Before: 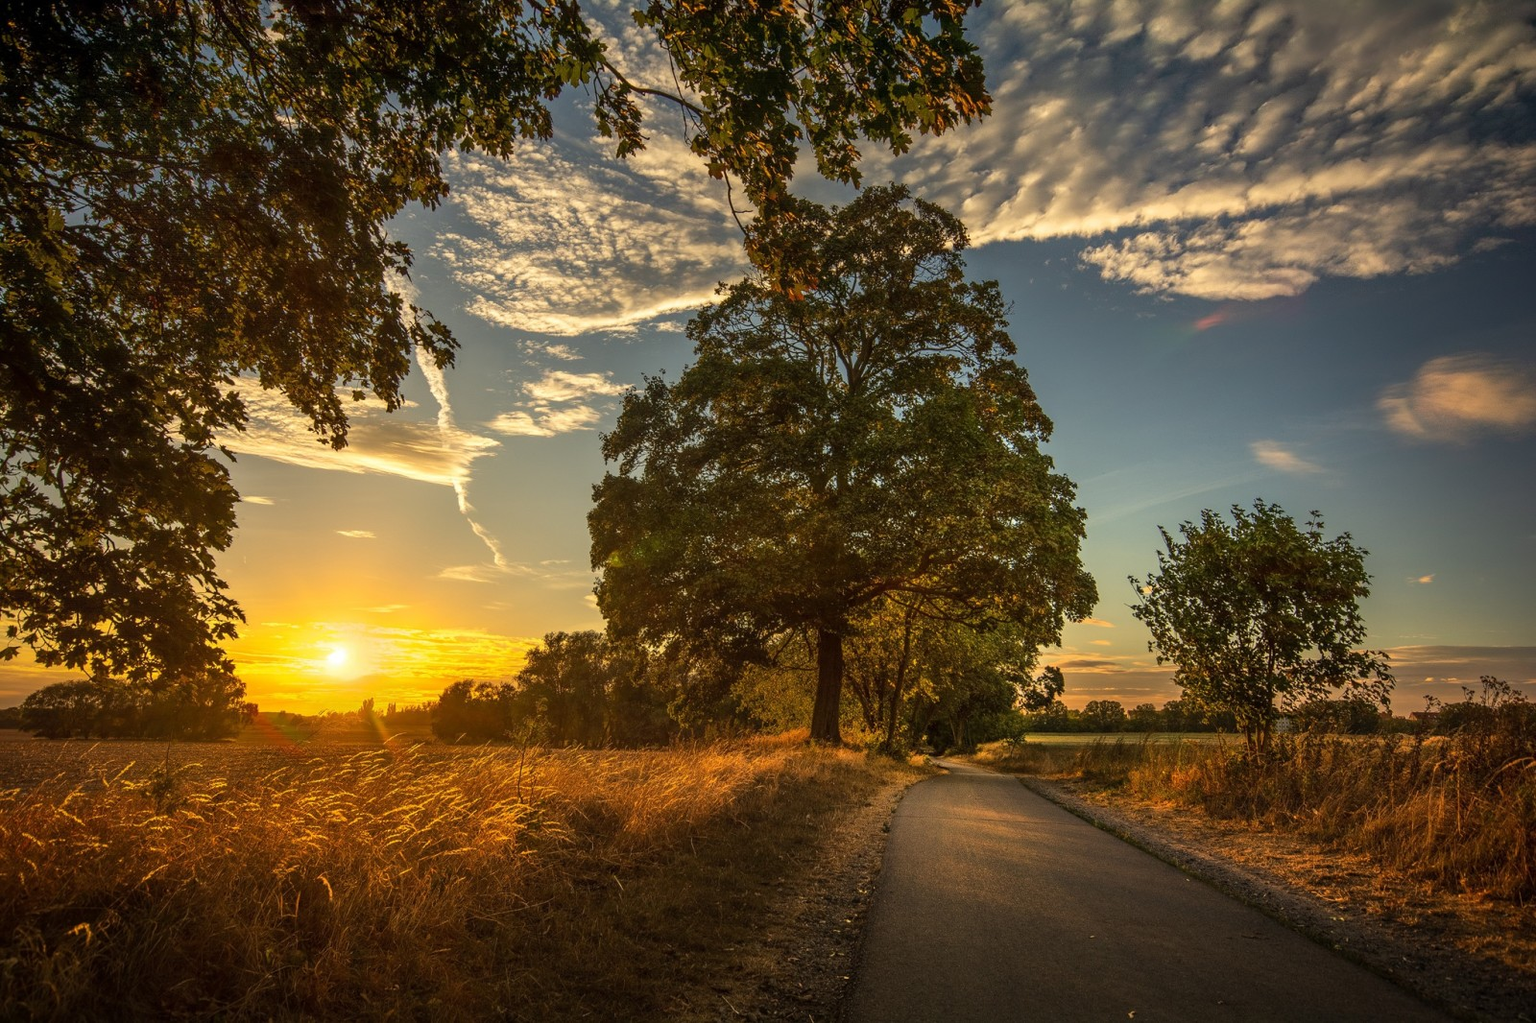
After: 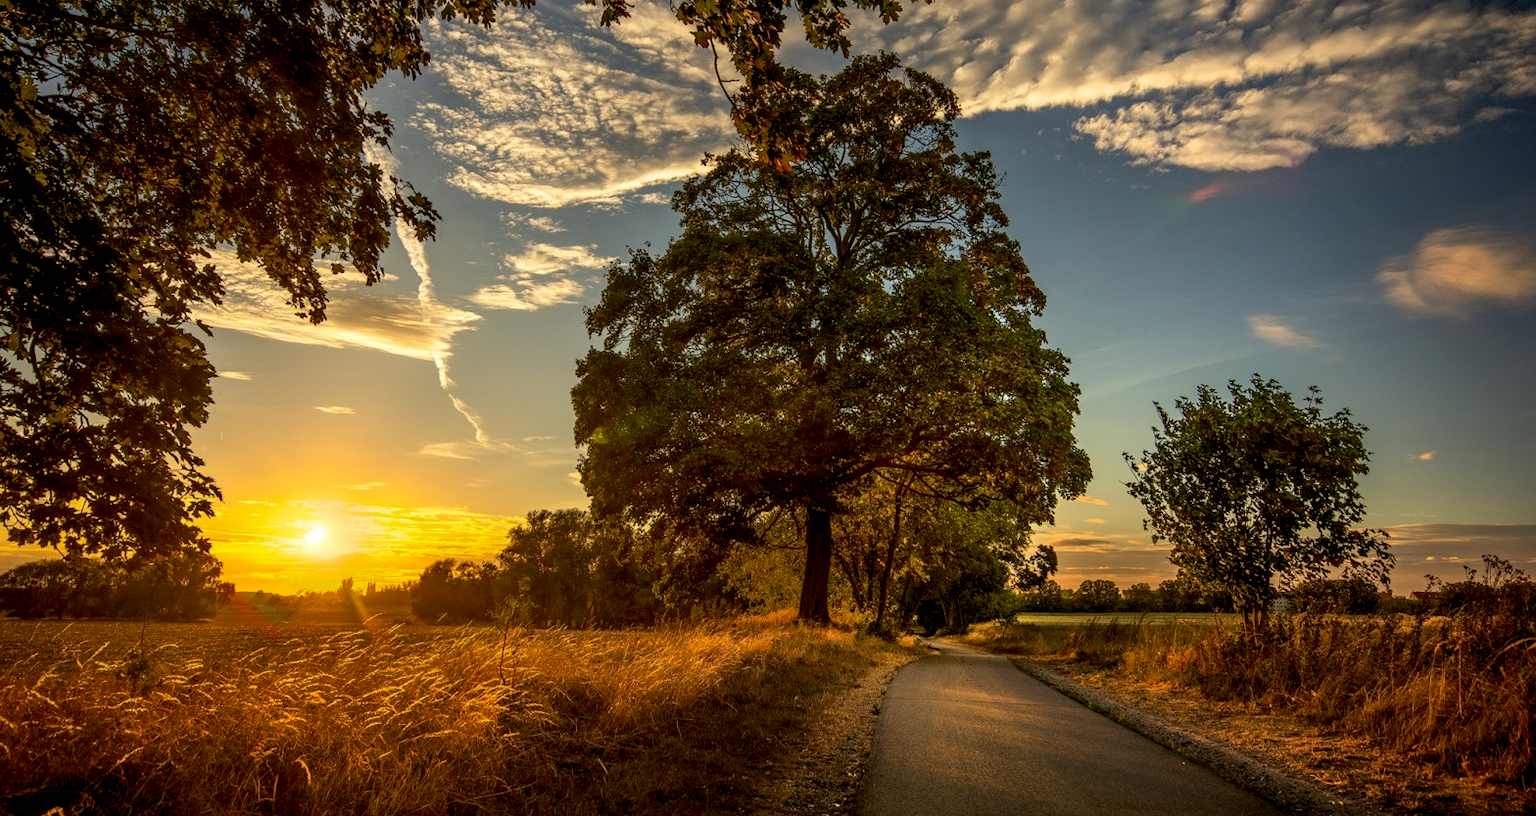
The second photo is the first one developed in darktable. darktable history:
exposure: black level correction 0.01, exposure 0.015 EV, compensate highlight preservation false
crop and rotate: left 1.846%, top 12.946%, right 0.144%, bottom 8.826%
